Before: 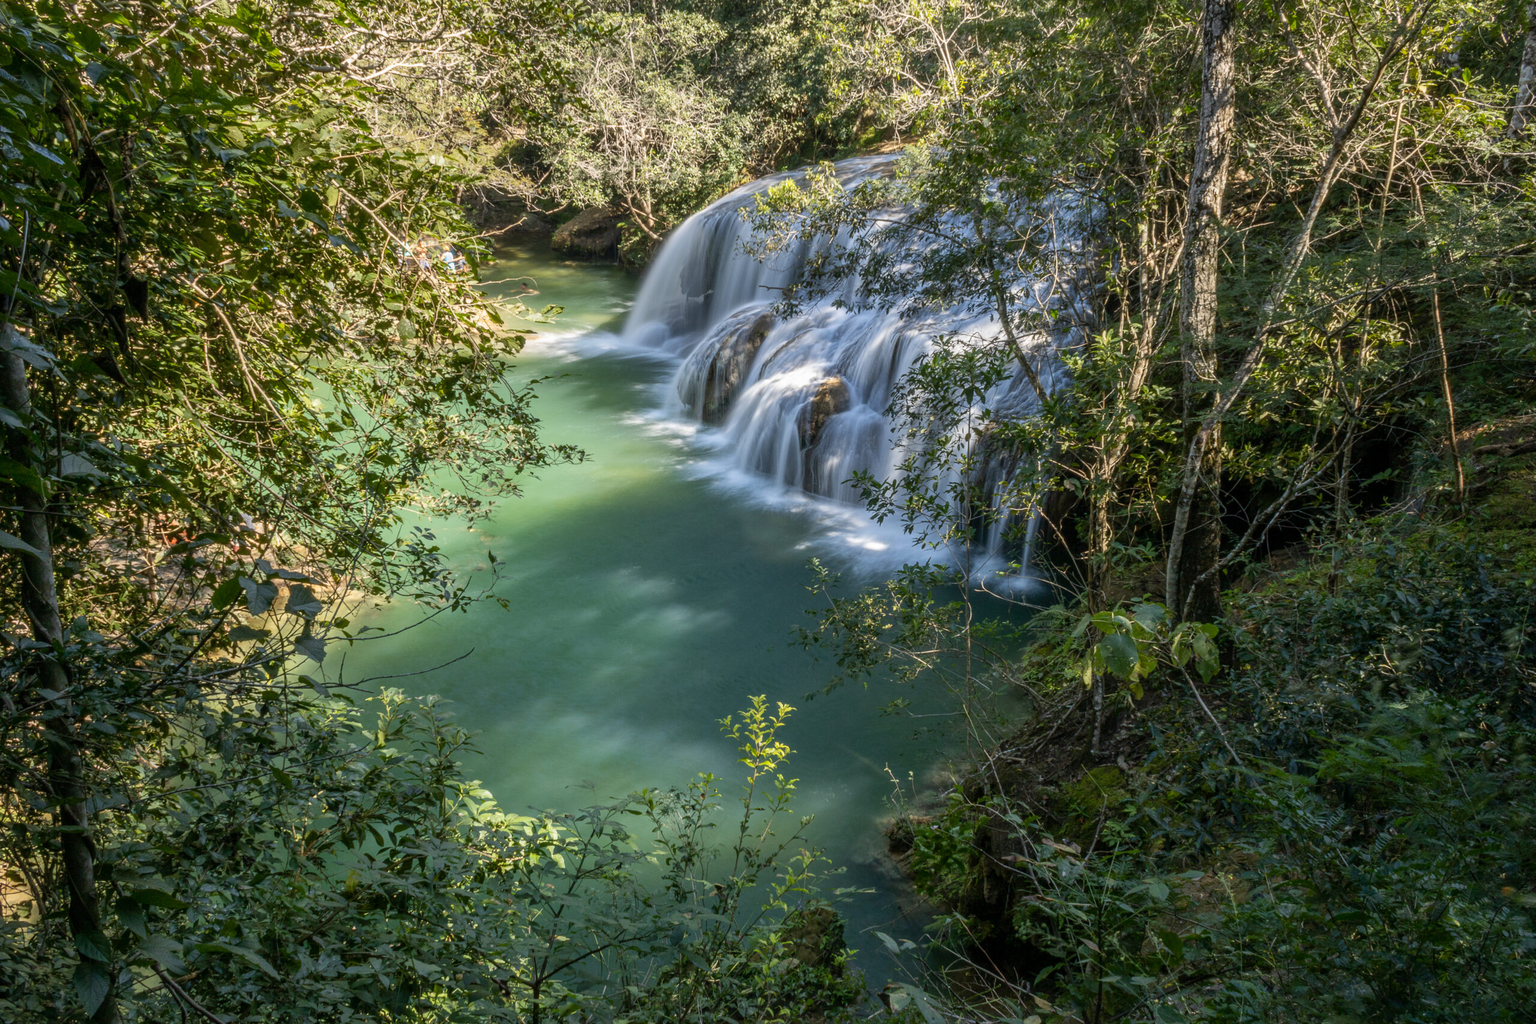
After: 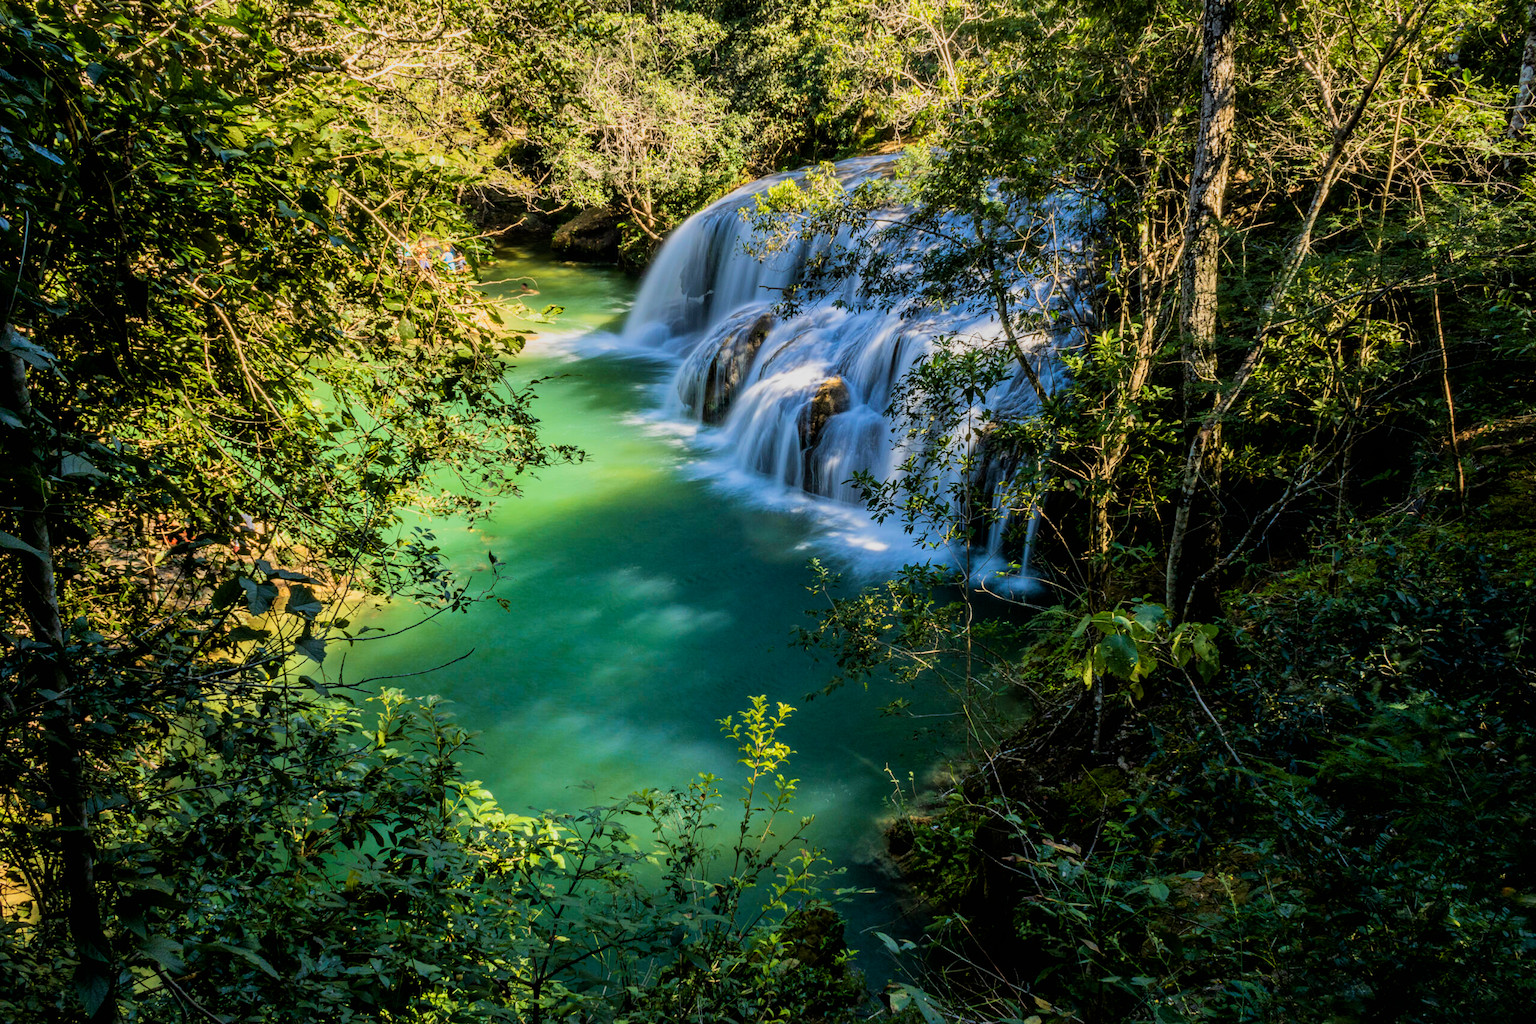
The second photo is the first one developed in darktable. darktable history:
color zones: curves: ch0 [(0, 0.613) (0.01, 0.613) (0.245, 0.448) (0.498, 0.529) (0.642, 0.665) (0.879, 0.777) (0.99, 0.613)]; ch1 [(0, 0) (0.143, 0) (0.286, 0) (0.429, 0) (0.571, 0) (0.714, 0) (0.857, 0)], mix -131.09%
filmic rgb: black relative exposure -5 EV, hardness 2.88, contrast 1.3
velvia: strength 50%
